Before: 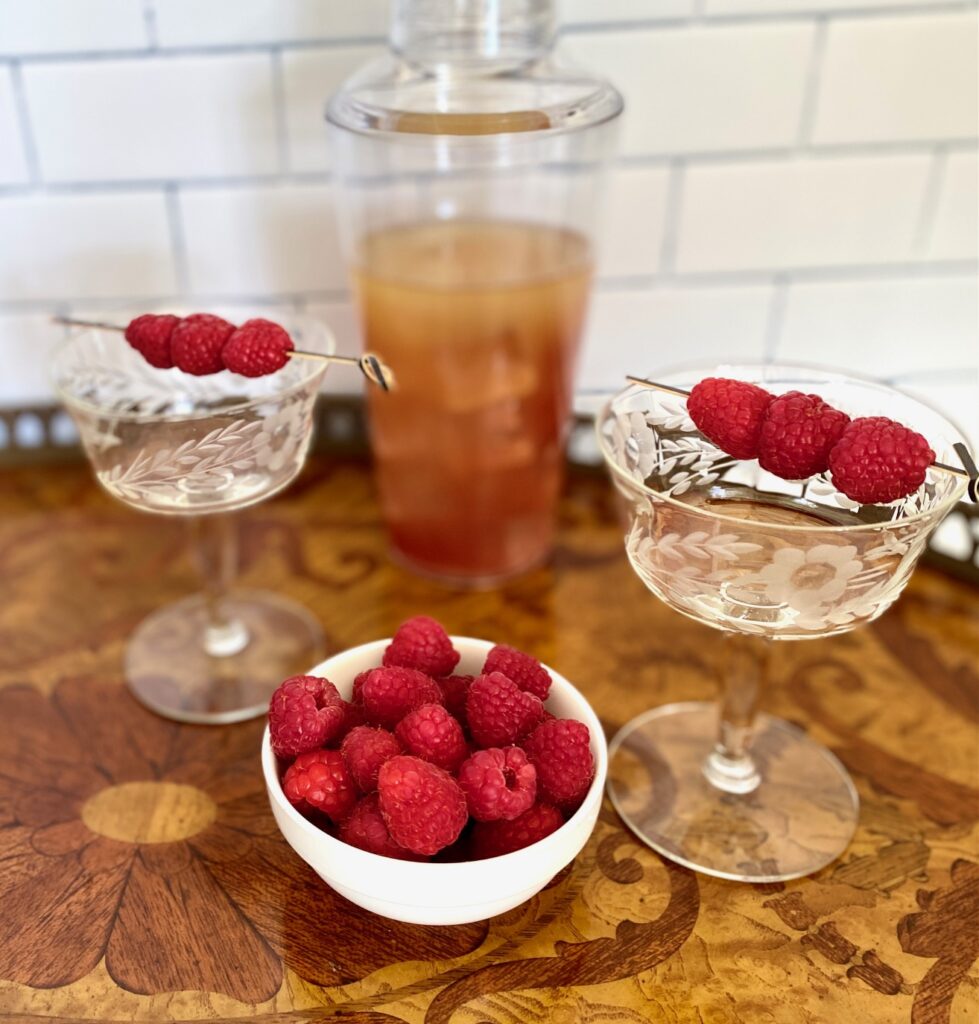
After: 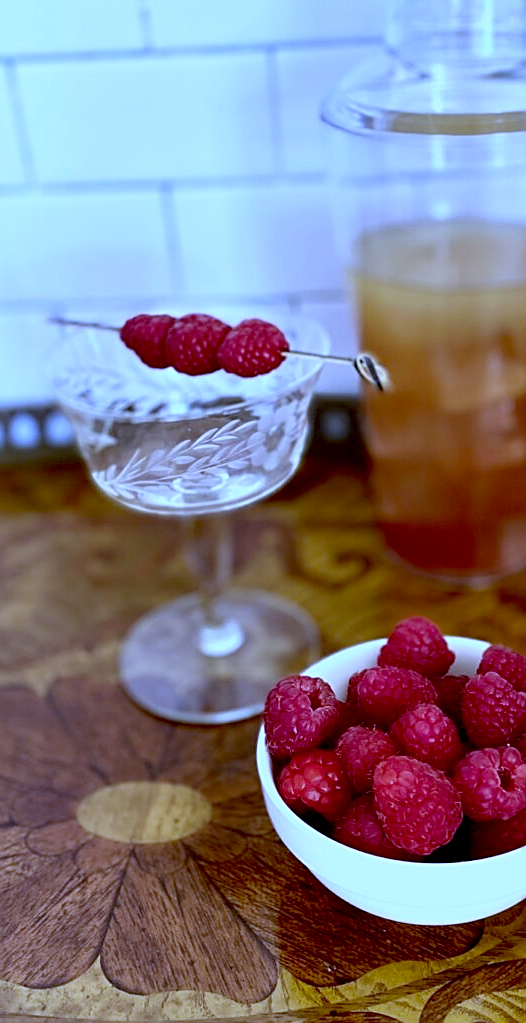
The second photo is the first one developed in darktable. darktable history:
crop: left 0.587%, right 45.588%, bottom 0.086%
white balance: red 0.766, blue 1.537
sharpen: on, module defaults
exposure: black level correction 0.012, compensate highlight preservation false
